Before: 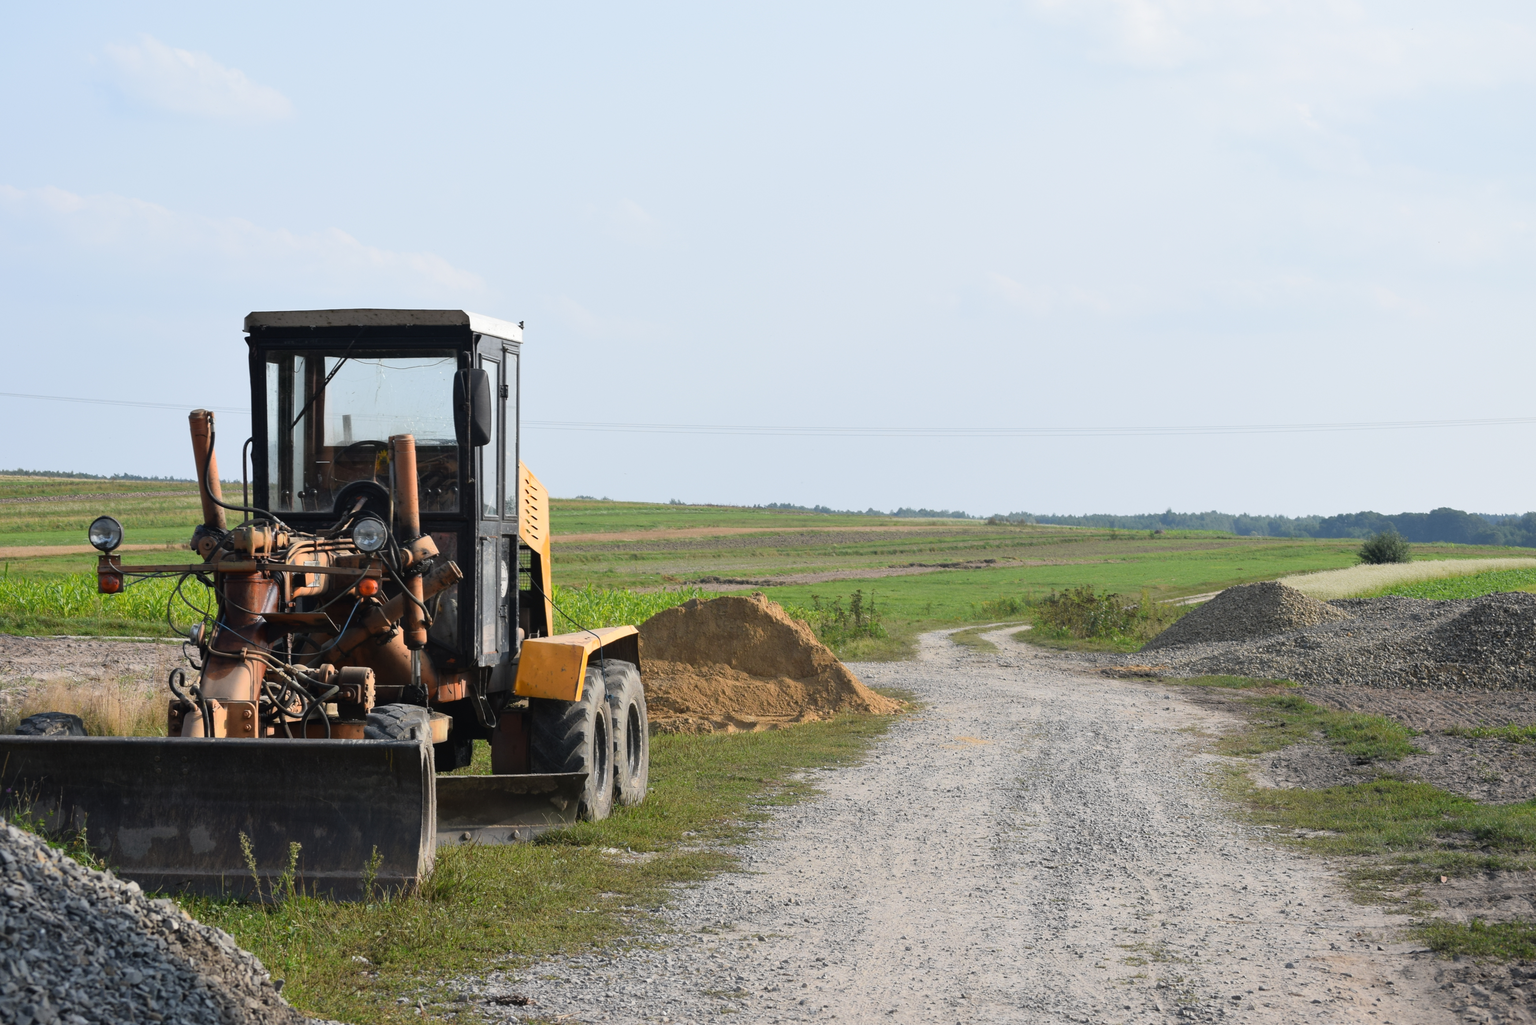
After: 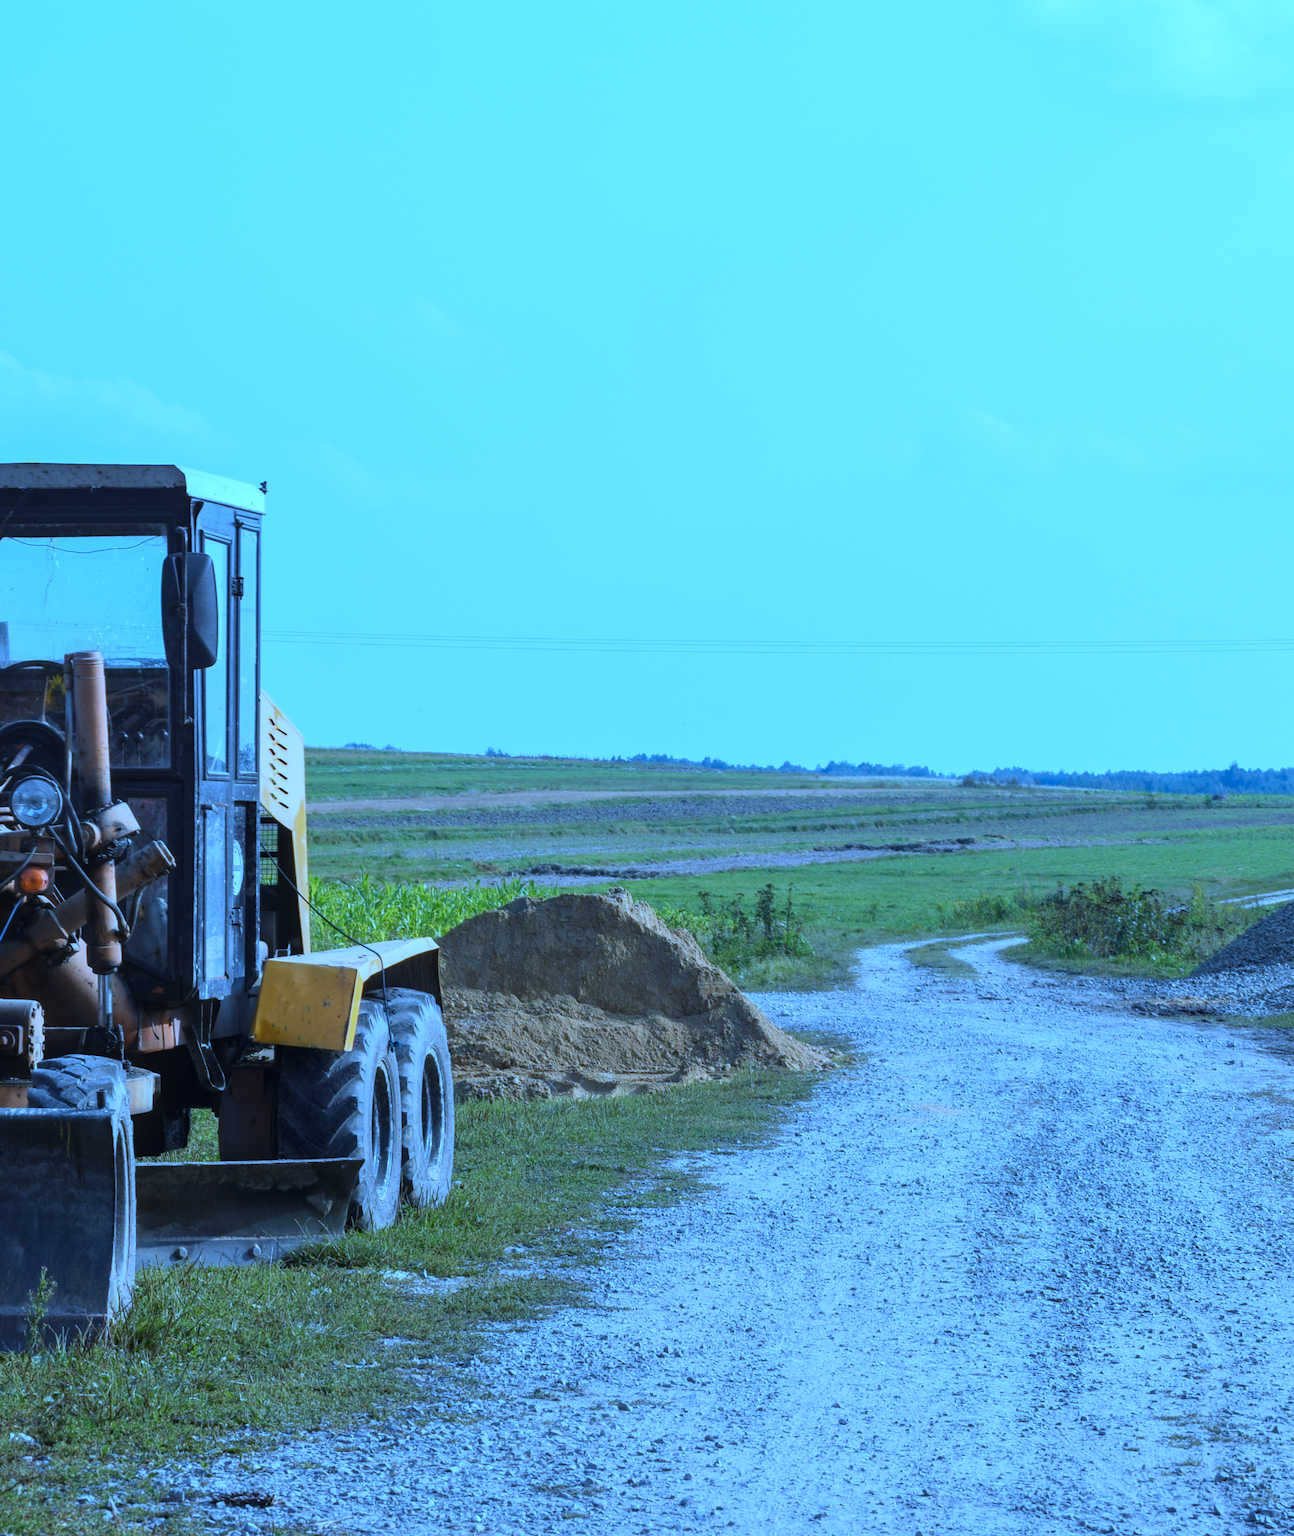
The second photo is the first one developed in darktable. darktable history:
crop and rotate: left 22.516%, right 21.234%
white balance: red 0.766, blue 1.537
color correction: highlights a* -10.04, highlights b* -10.37
local contrast: on, module defaults
